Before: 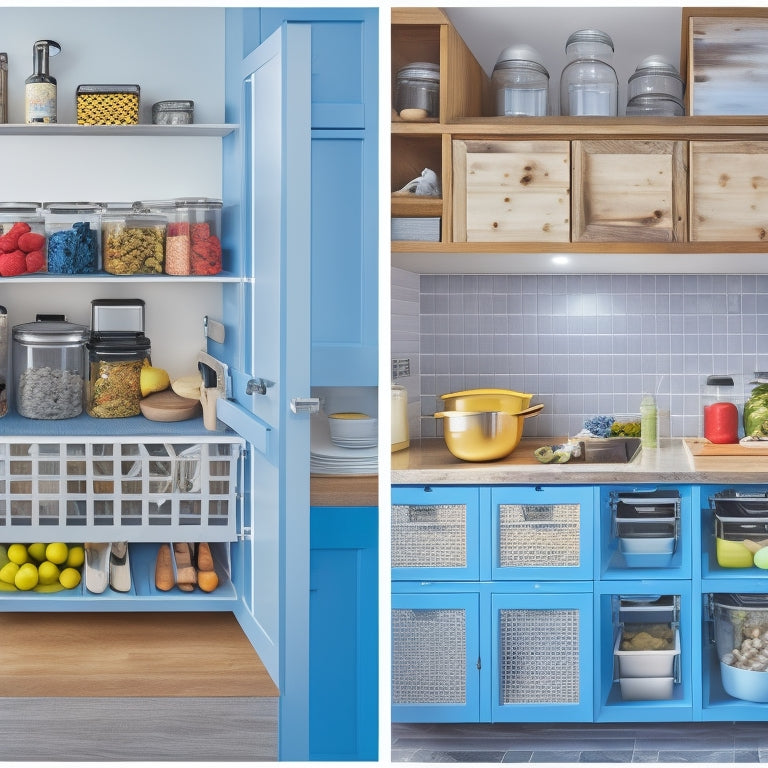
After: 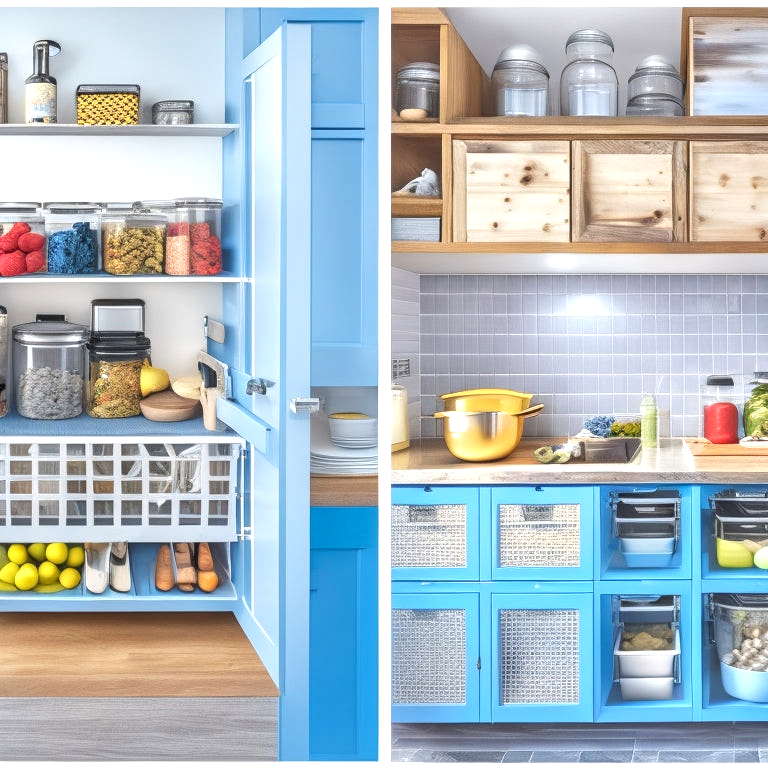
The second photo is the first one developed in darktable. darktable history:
exposure: exposure 0.604 EV, compensate highlight preservation false
local contrast: on, module defaults
